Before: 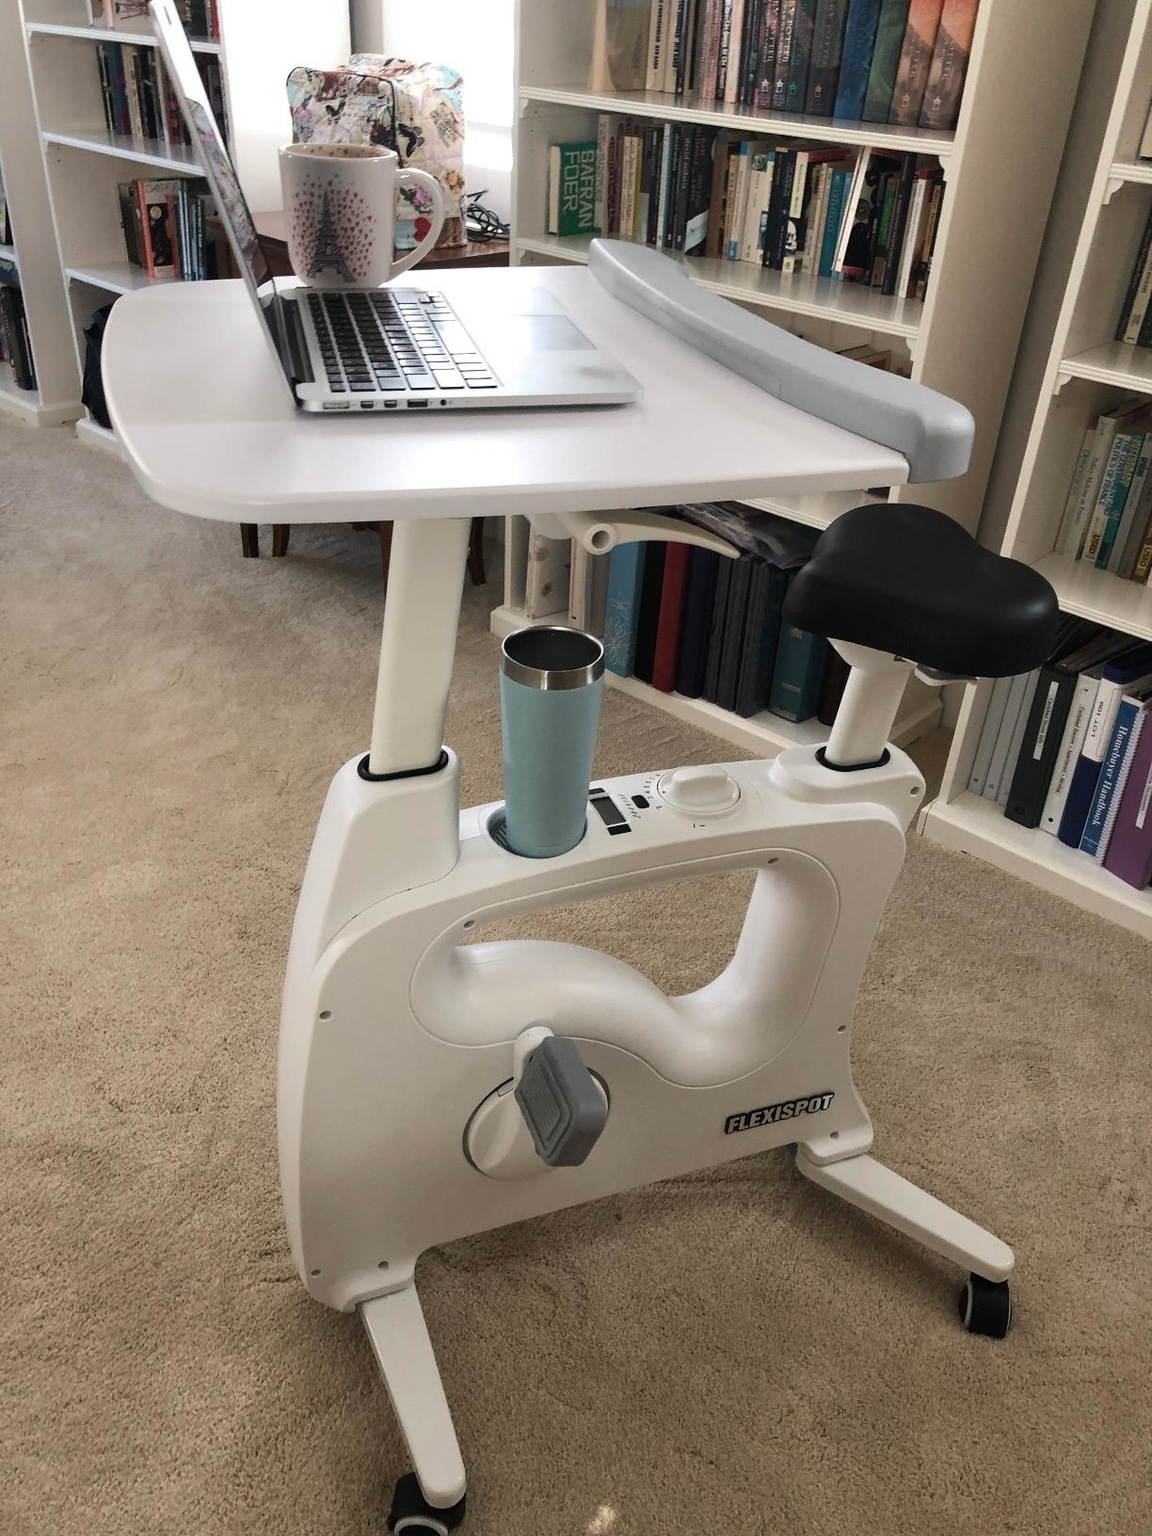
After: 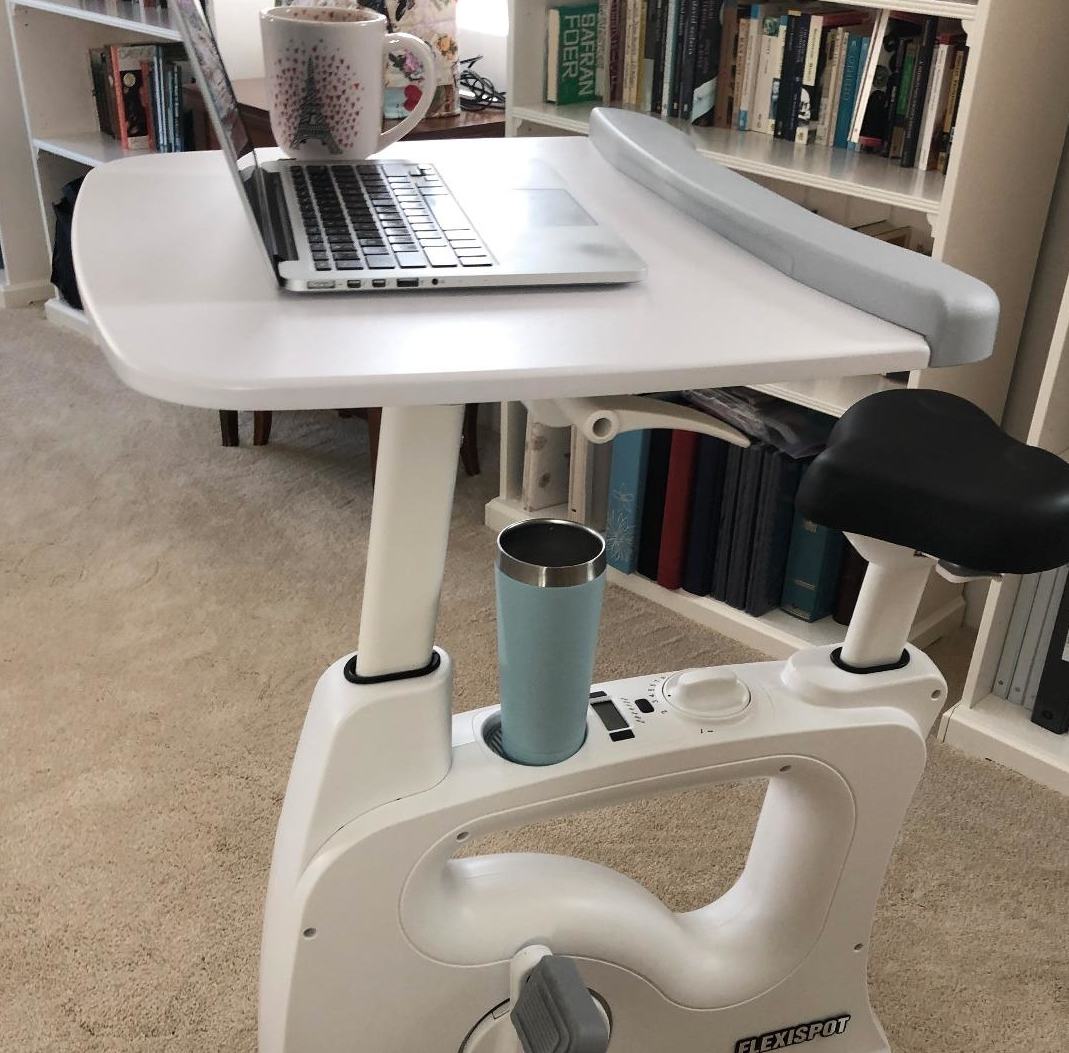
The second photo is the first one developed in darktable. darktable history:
crop: left 3.015%, top 8.969%, right 9.647%, bottom 26.457%
white balance: emerald 1
